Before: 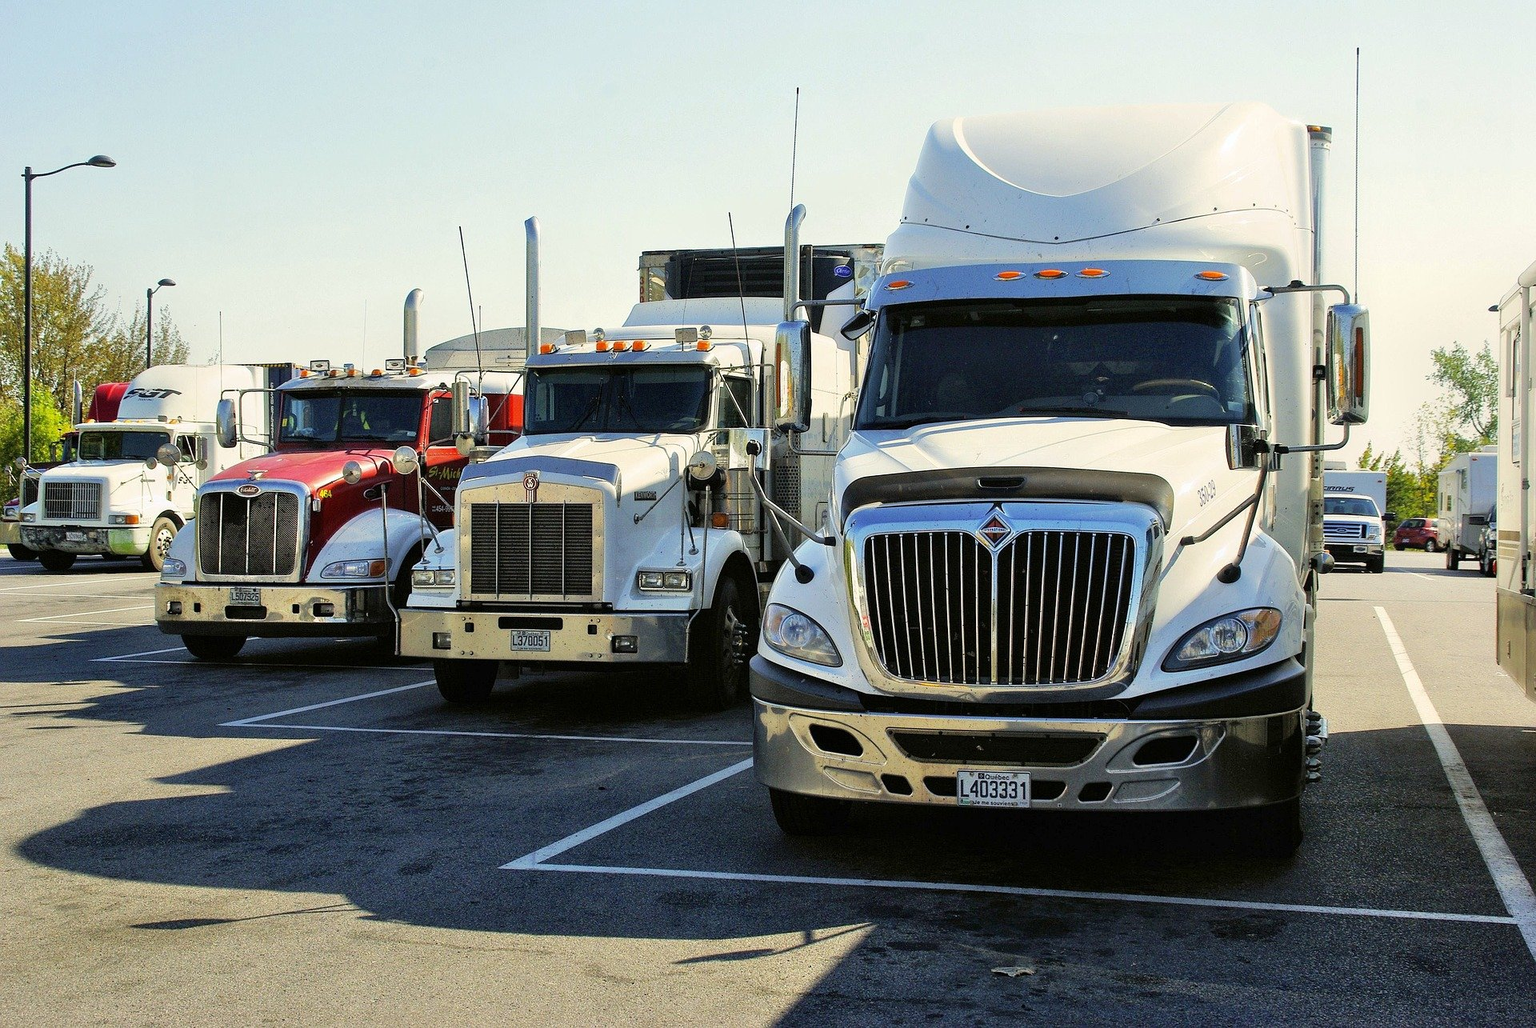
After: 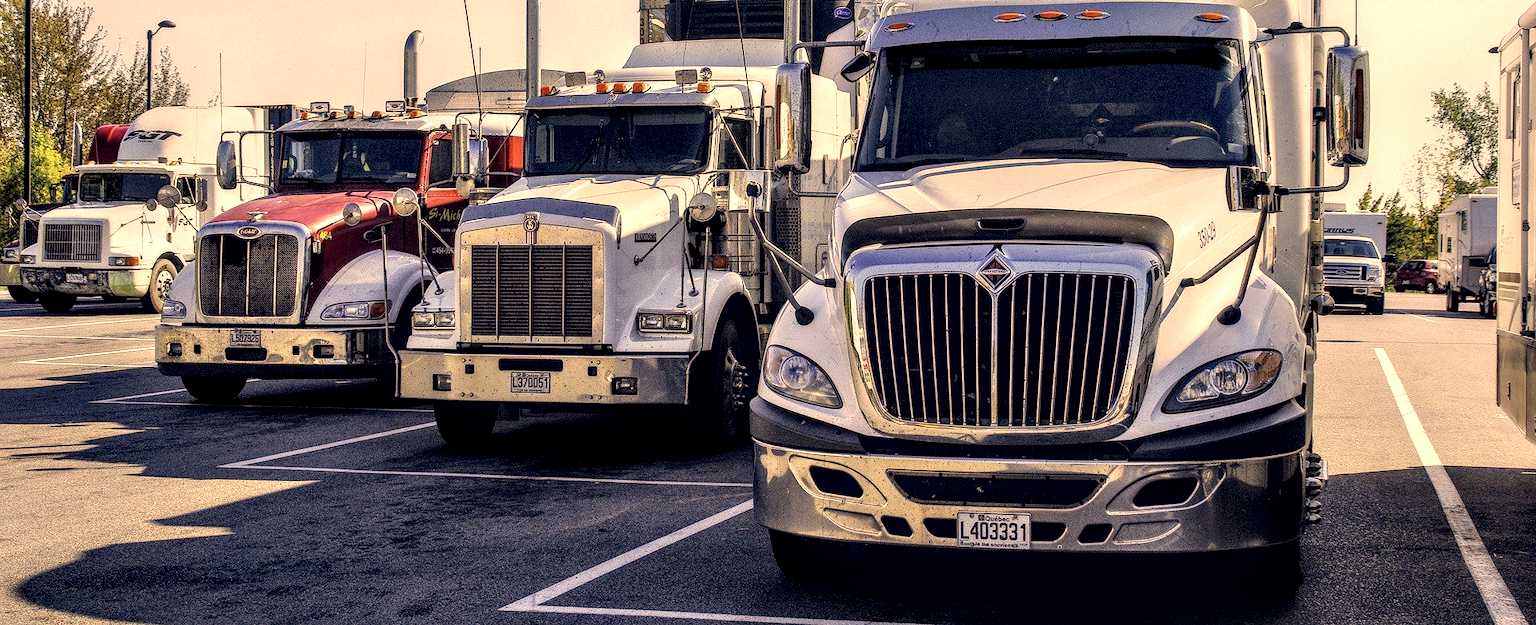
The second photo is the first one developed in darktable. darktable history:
color correction: highlights a* 19.67, highlights b* 27.05, shadows a* 3.49, shadows b* -16.49, saturation 0.729
local contrast: highlights 17%, detail 187%
crop and rotate: top 25.148%, bottom 13.933%
